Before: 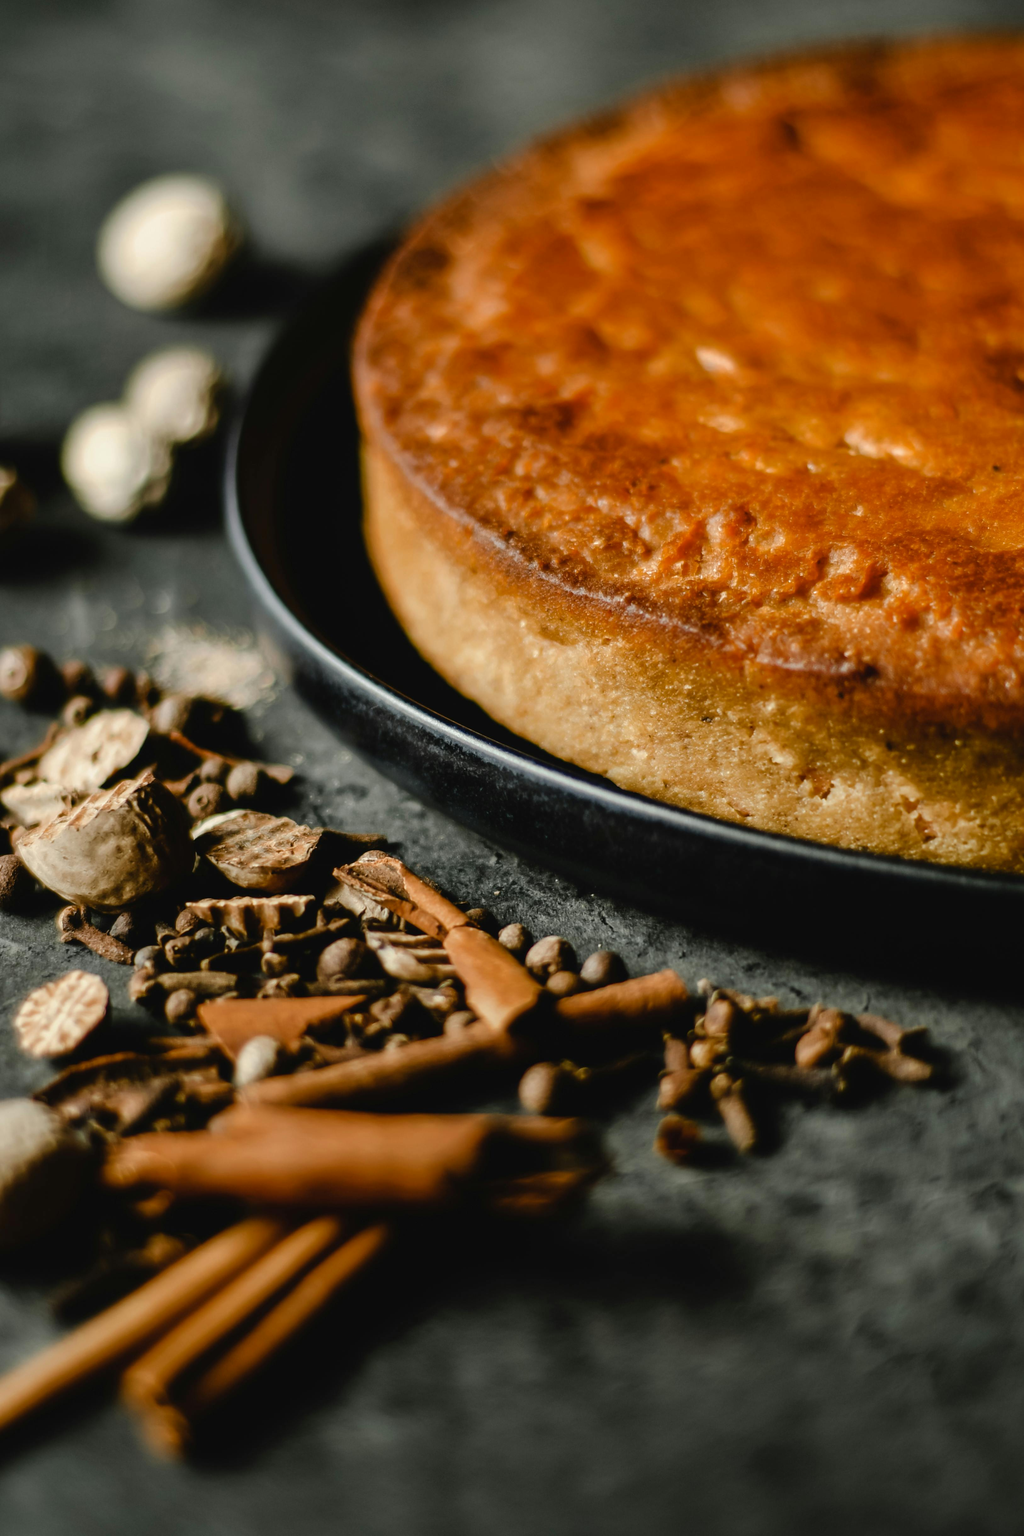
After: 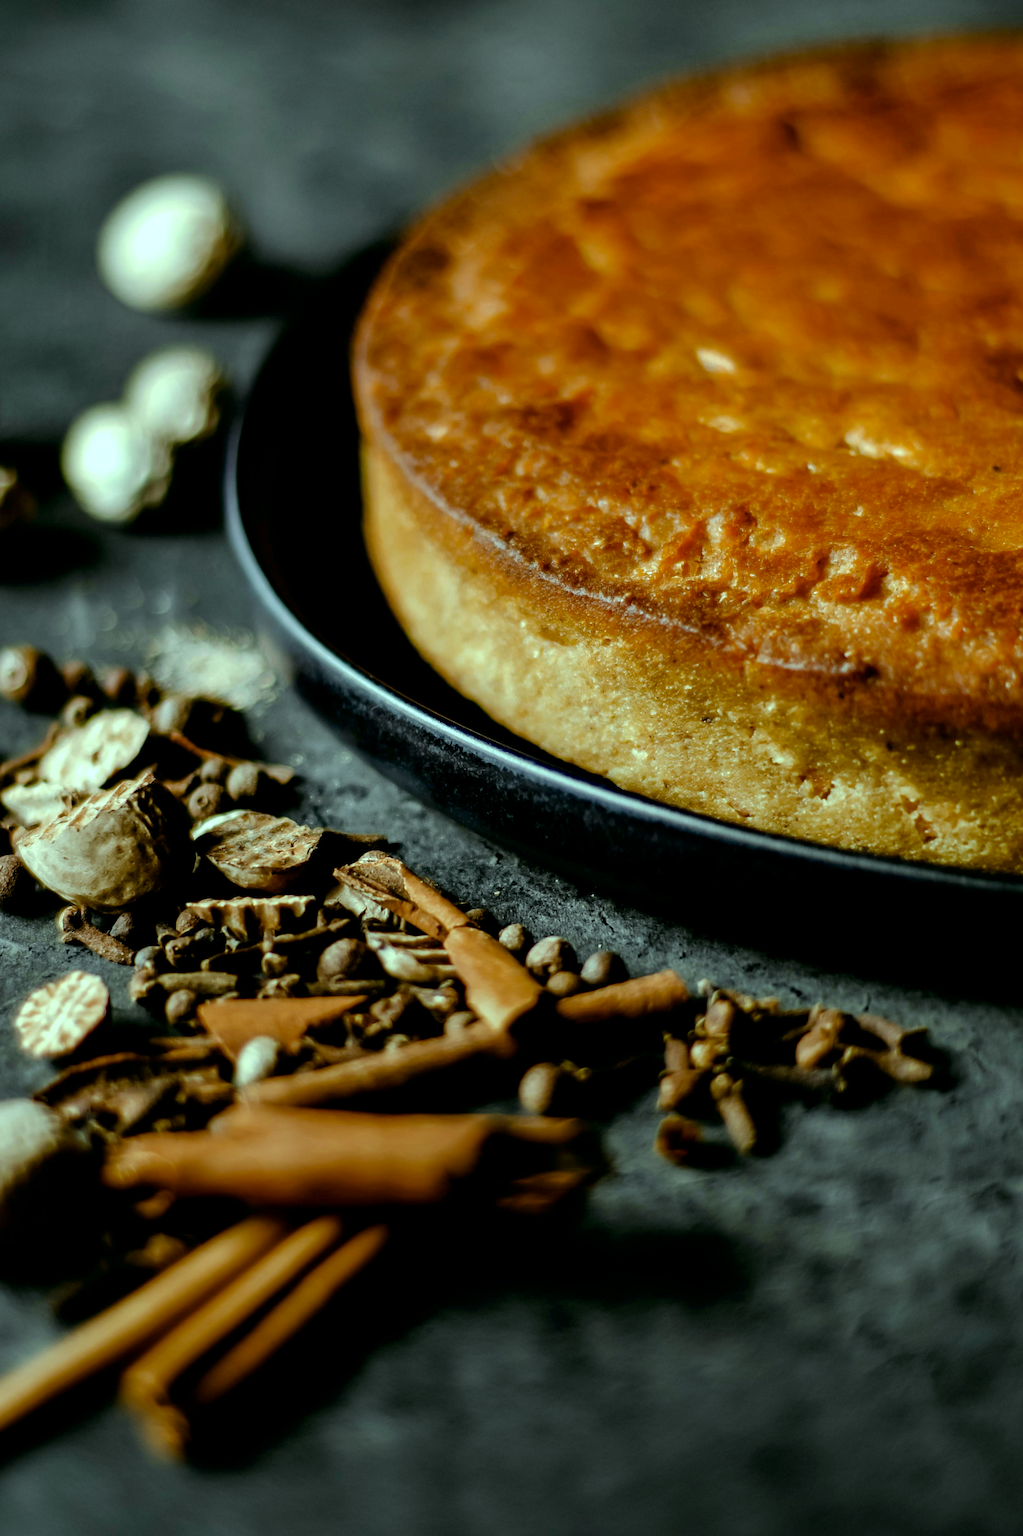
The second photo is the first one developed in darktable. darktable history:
exposure: black level correction 0.005, exposure 0.001 EV, compensate highlight preservation false
color balance: mode lift, gamma, gain (sRGB), lift [0.997, 0.979, 1.021, 1.011], gamma [1, 1.084, 0.916, 0.998], gain [1, 0.87, 1.13, 1.101], contrast 4.55%, contrast fulcrum 38.24%, output saturation 104.09%
haze removal: compatibility mode true, adaptive false
